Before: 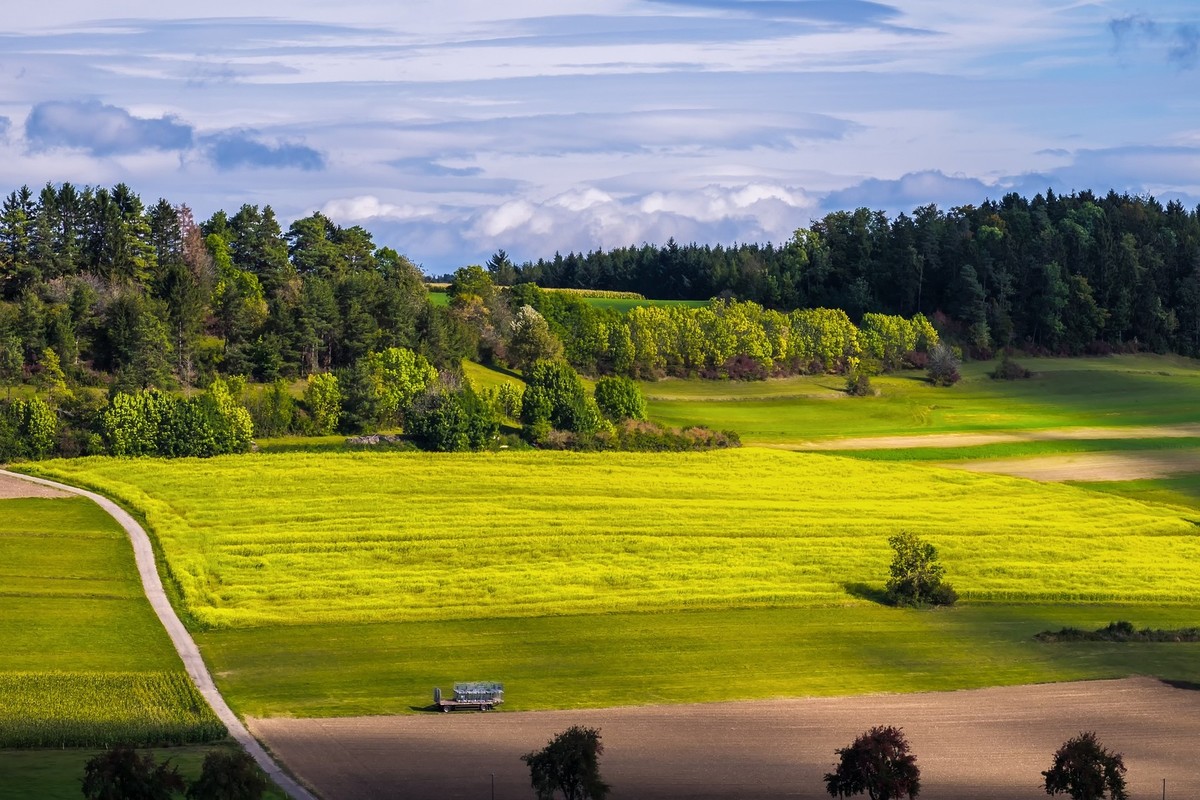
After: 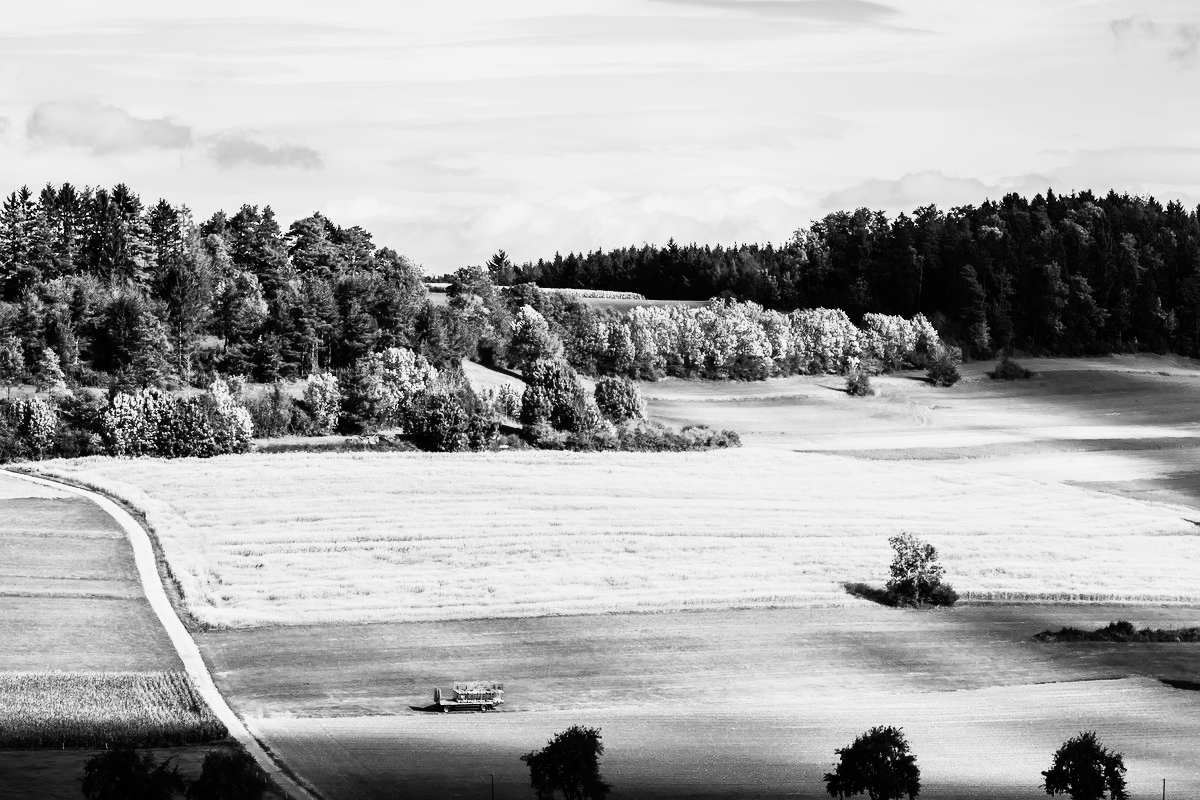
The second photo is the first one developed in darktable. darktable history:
rgb curve: curves: ch0 [(0, 0) (0.21, 0.15) (0.24, 0.21) (0.5, 0.75) (0.75, 0.96) (0.89, 0.99) (1, 1)]; ch1 [(0, 0.02) (0.21, 0.13) (0.25, 0.2) (0.5, 0.67) (0.75, 0.9) (0.89, 0.97) (1, 1)]; ch2 [(0, 0.02) (0.21, 0.13) (0.25, 0.2) (0.5, 0.67) (0.75, 0.9) (0.89, 0.97) (1, 1)], compensate middle gray true
monochrome: a -6.99, b 35.61, size 1.4
